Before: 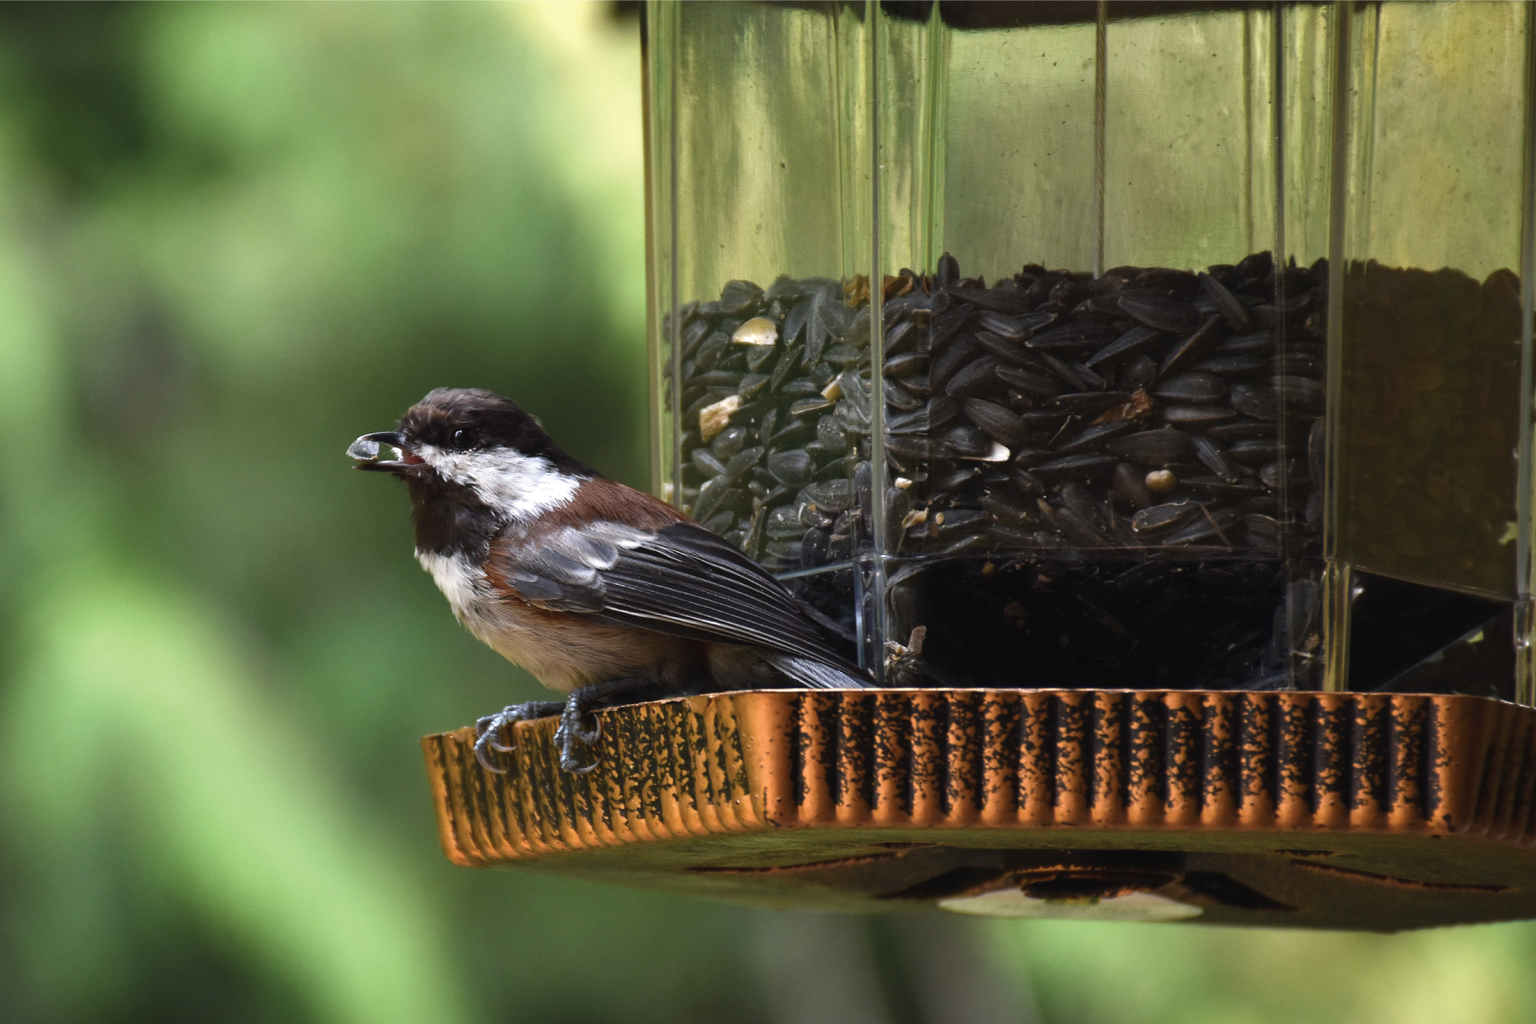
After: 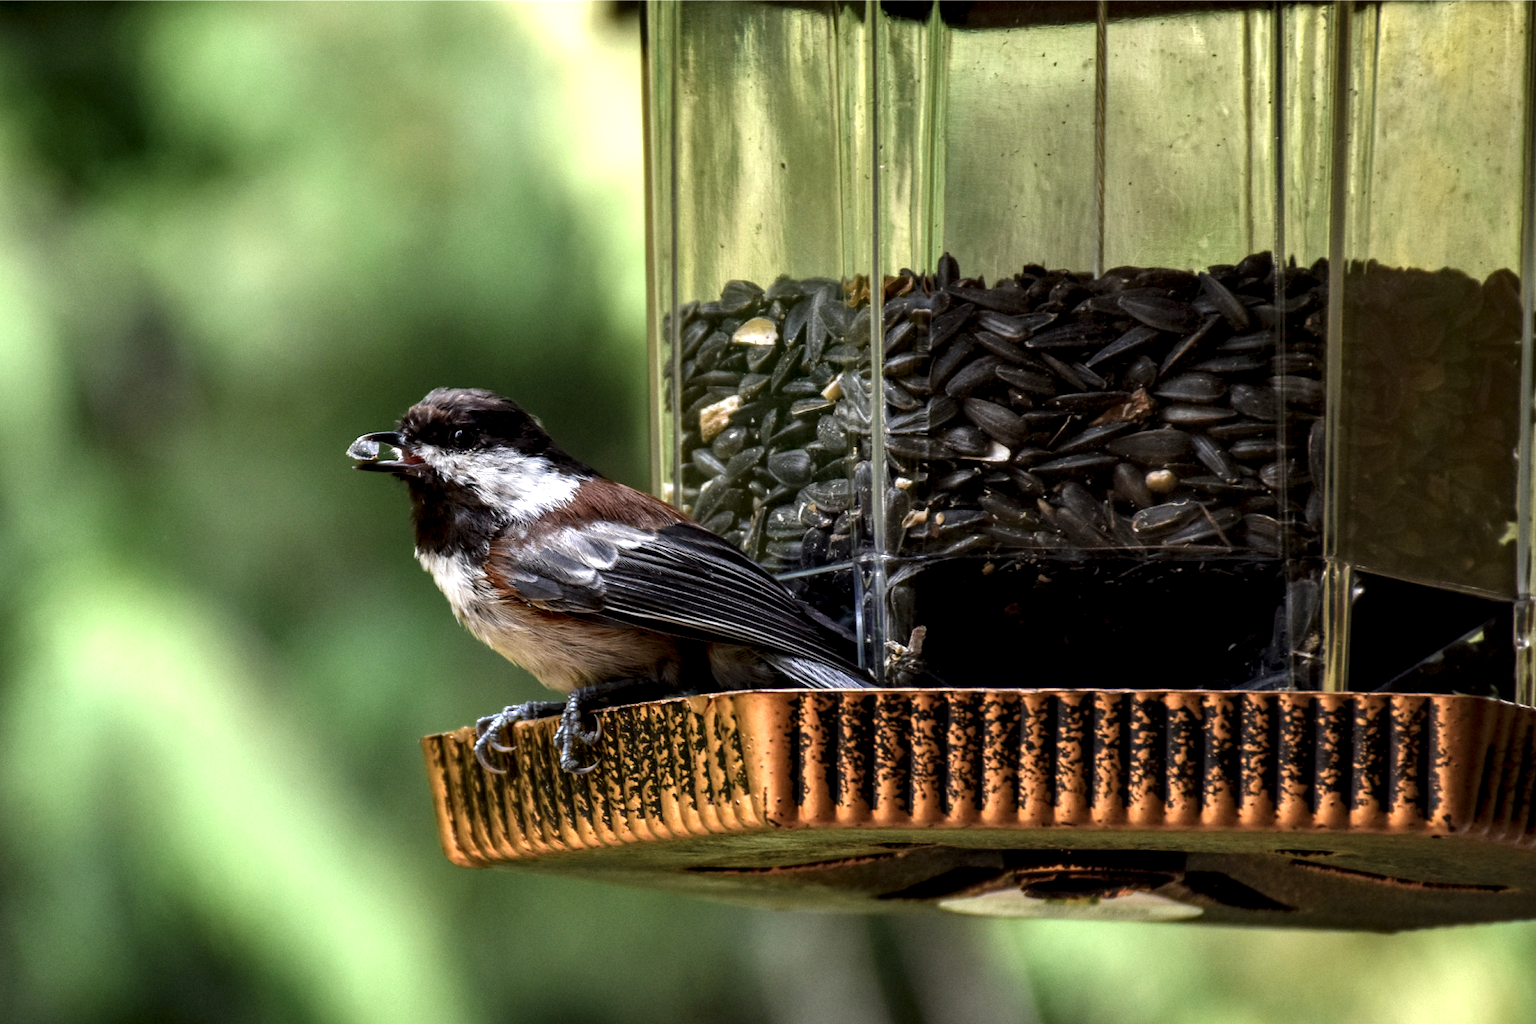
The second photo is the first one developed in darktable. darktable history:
levels: levels [0, 0.478, 1]
local contrast: highlights 19%, detail 186%
